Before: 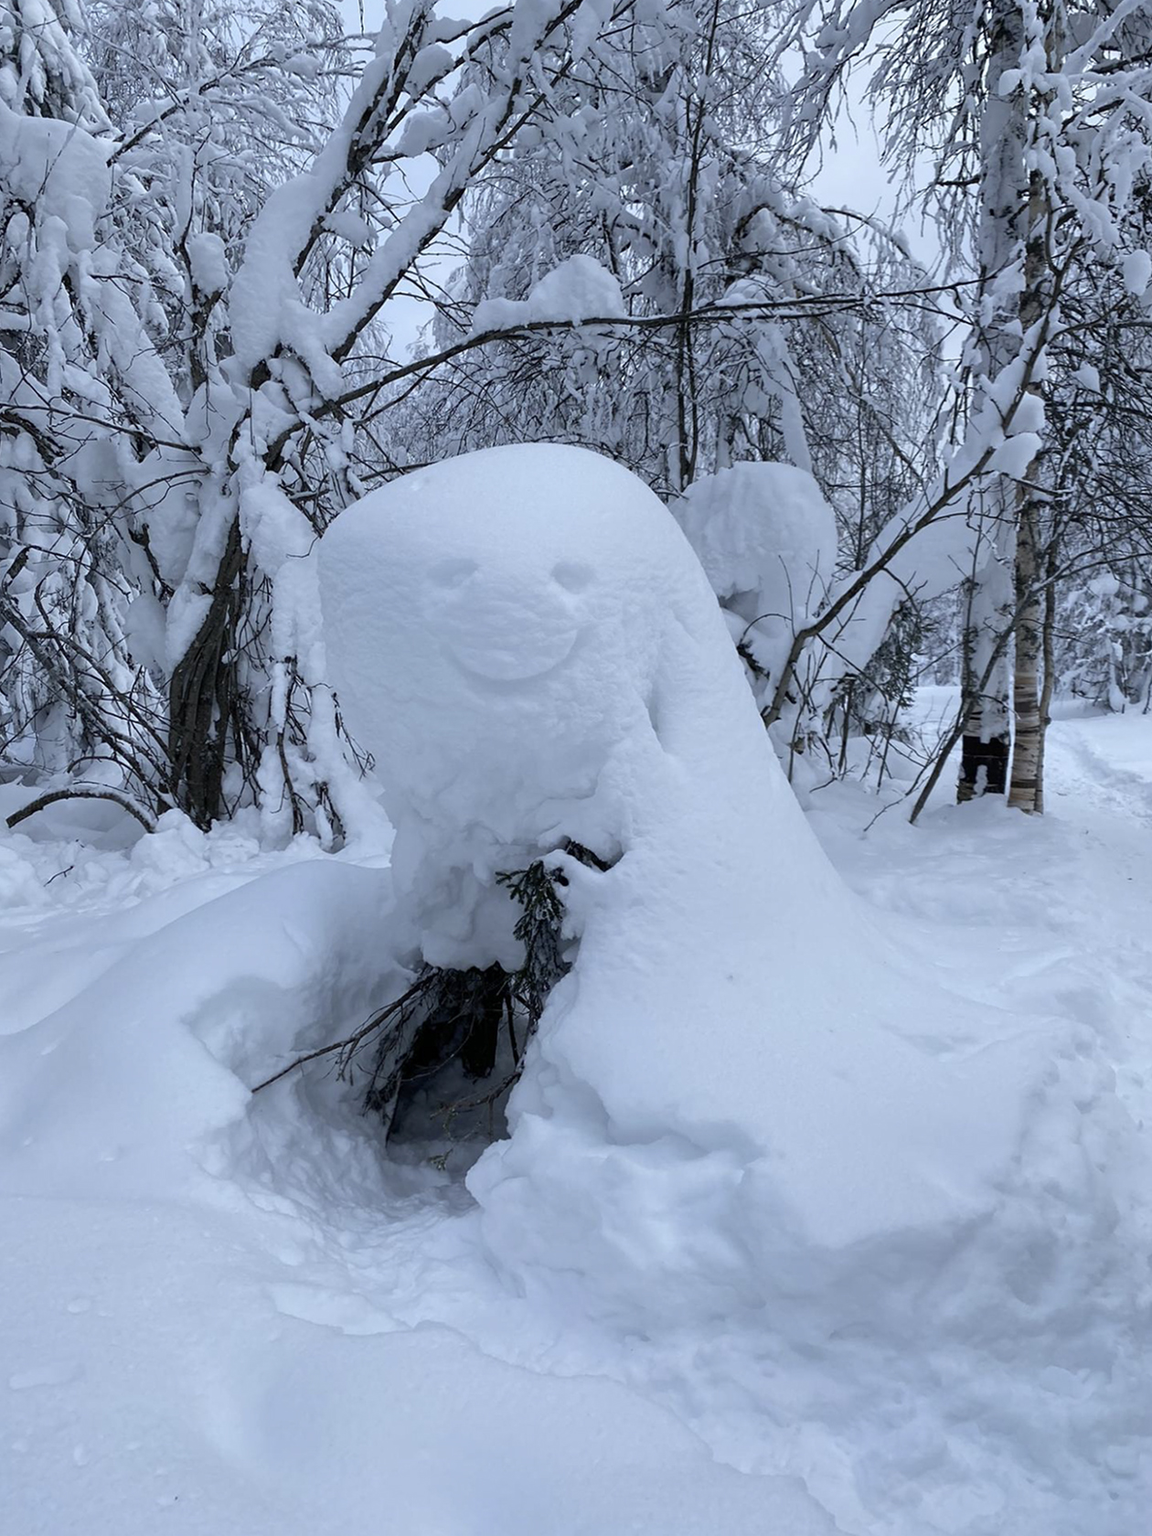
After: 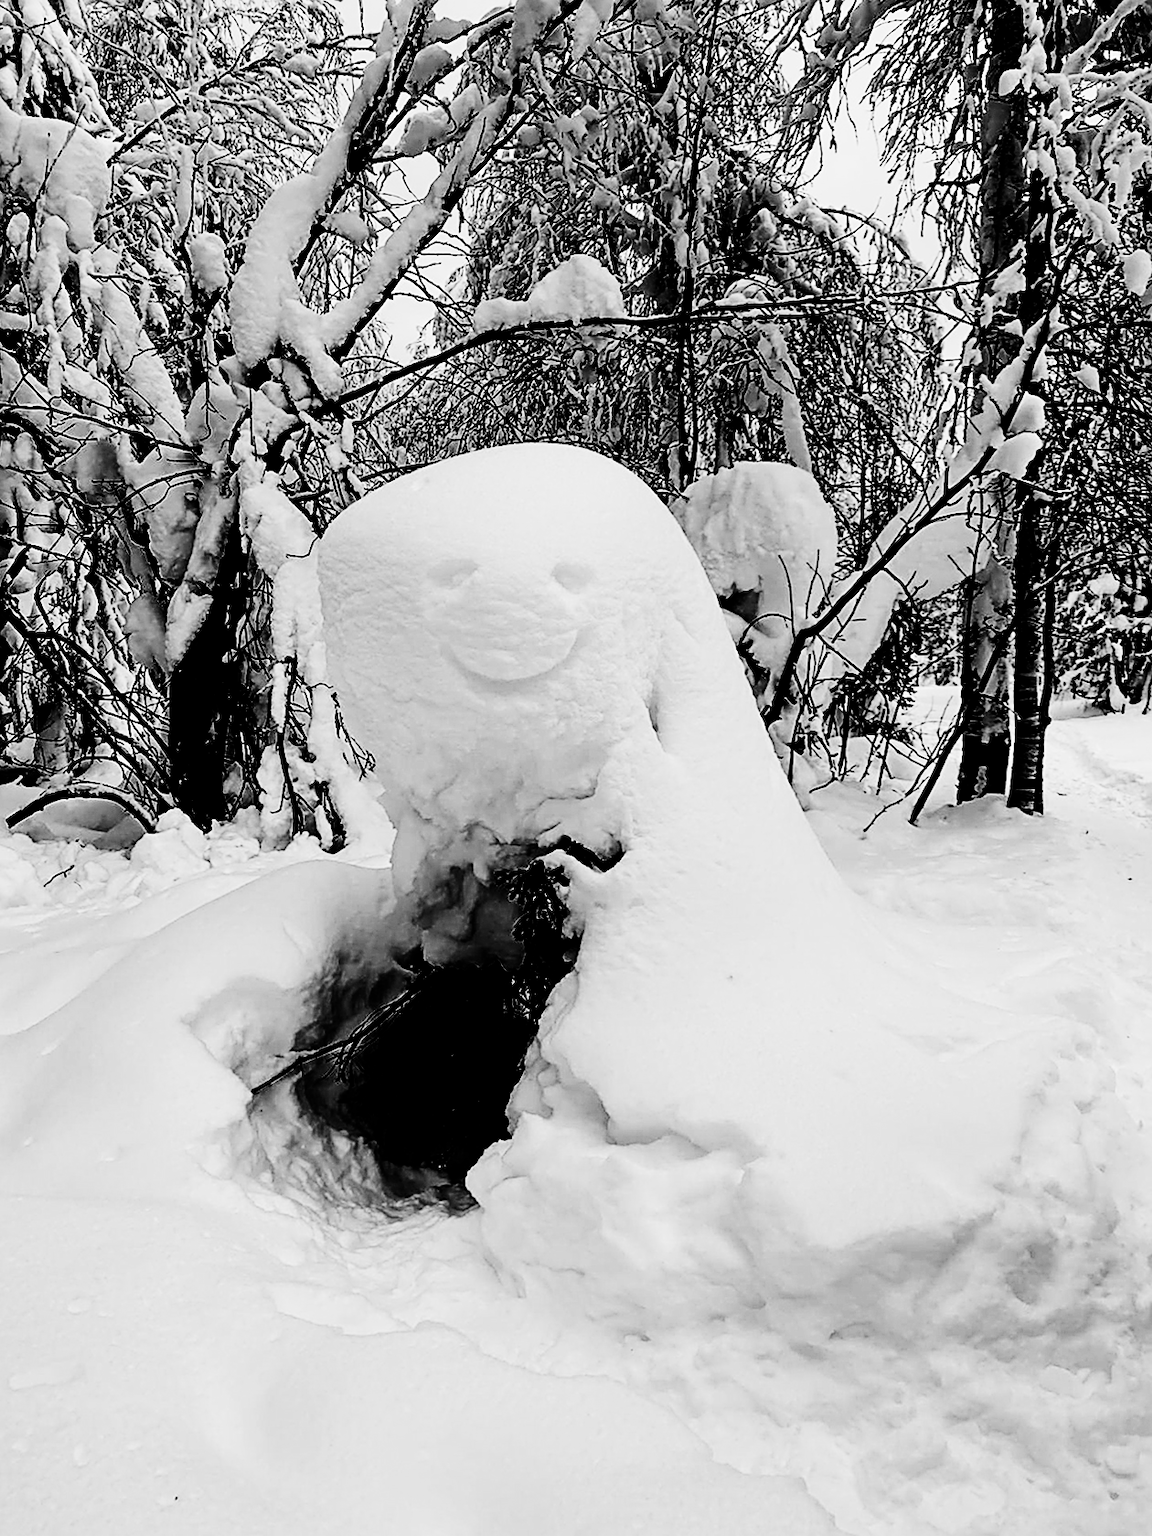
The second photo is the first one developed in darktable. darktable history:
filmic rgb: black relative exposure -5.09 EV, white relative exposure 3.52 EV, hardness 3.18, contrast 1.411, highlights saturation mix -49.92%, add noise in highlights 0.001, color science v3 (2019), use custom middle-gray values true, contrast in highlights soft
contrast brightness saturation: contrast 0.787, brightness -0.99, saturation 0.983
sharpen: radius 2.543, amount 0.641
